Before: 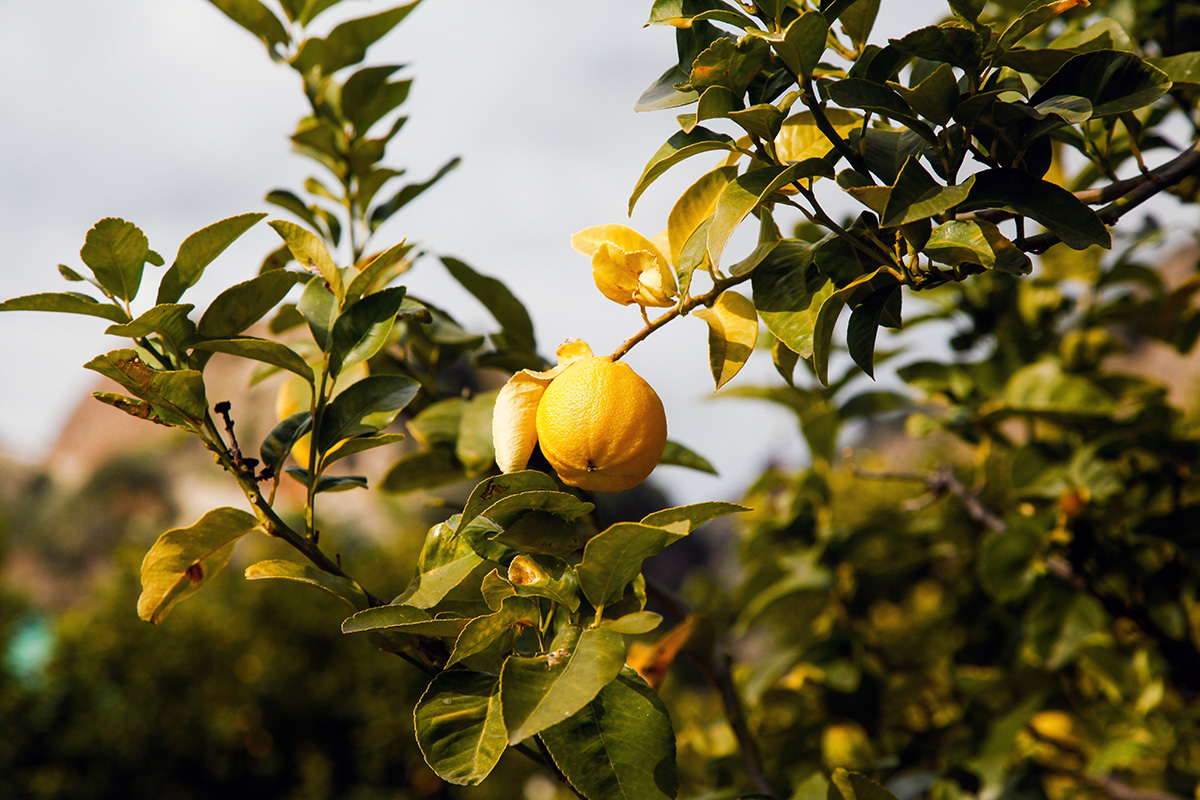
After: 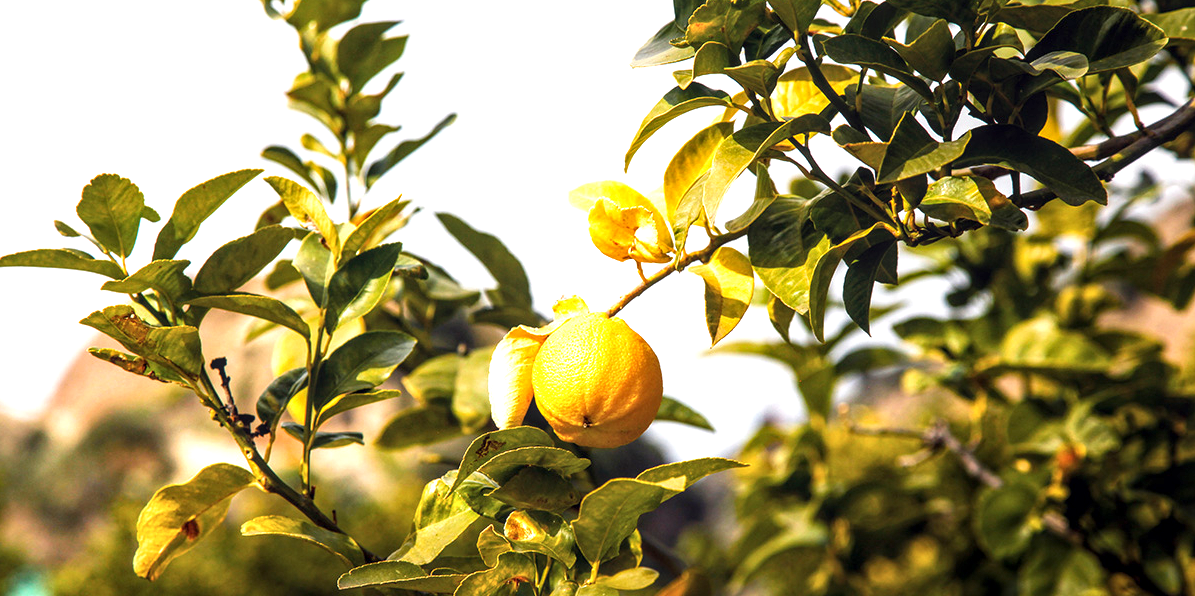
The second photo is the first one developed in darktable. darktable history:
local contrast: detail 130%
exposure: black level correction -0.001, exposure 0.906 EV, compensate highlight preservation false
crop: left 0.346%, top 5.522%, bottom 19.91%
